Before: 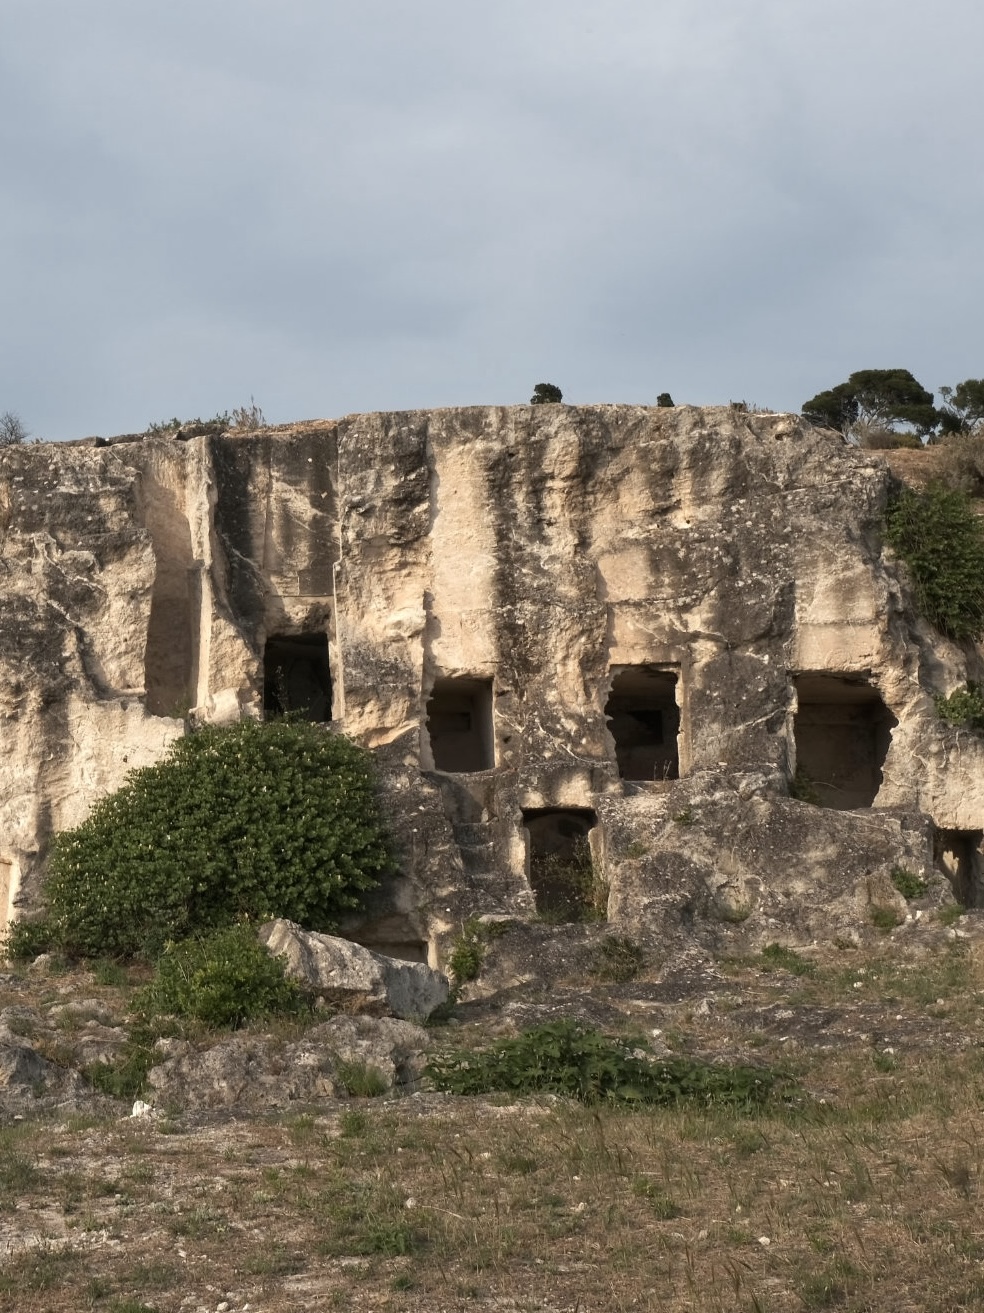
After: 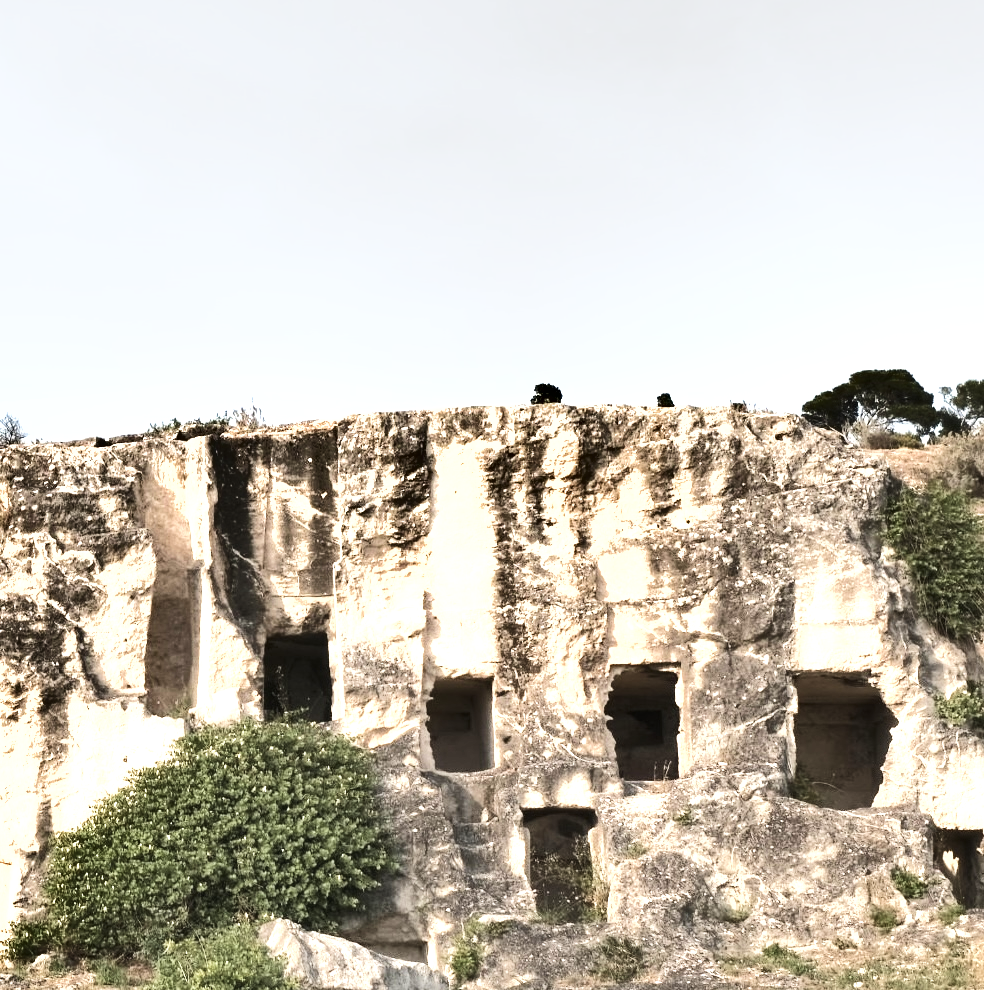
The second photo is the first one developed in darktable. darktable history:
crop: bottom 24.525%
tone equalizer: -8 EV -0.386 EV, -7 EV -0.418 EV, -6 EV -0.342 EV, -5 EV -0.251 EV, -3 EV 0.218 EV, -2 EV 0.344 EV, -1 EV 0.374 EV, +0 EV 0.437 EV
velvia: strength 14.71%
contrast brightness saturation: contrast -0.065, saturation -0.402
exposure: black level correction 0, exposure 1.744 EV, compensate highlight preservation false
shadows and highlights: radius 118.37, shadows 42.08, highlights -62.34, soften with gaussian
tone curve: curves: ch0 [(0, 0.012) (0.052, 0.04) (0.107, 0.086) (0.276, 0.265) (0.461, 0.531) (0.718, 0.79) (0.921, 0.909) (0.999, 0.951)]; ch1 [(0, 0) (0.339, 0.298) (0.402, 0.363) (0.444, 0.415) (0.485, 0.469) (0.494, 0.493) (0.504, 0.501) (0.525, 0.534) (0.555, 0.587) (0.594, 0.647) (1, 1)]; ch2 [(0, 0) (0.48, 0.48) (0.504, 0.5) (0.535, 0.557) (0.581, 0.623) (0.649, 0.683) (0.824, 0.815) (1, 1)]
